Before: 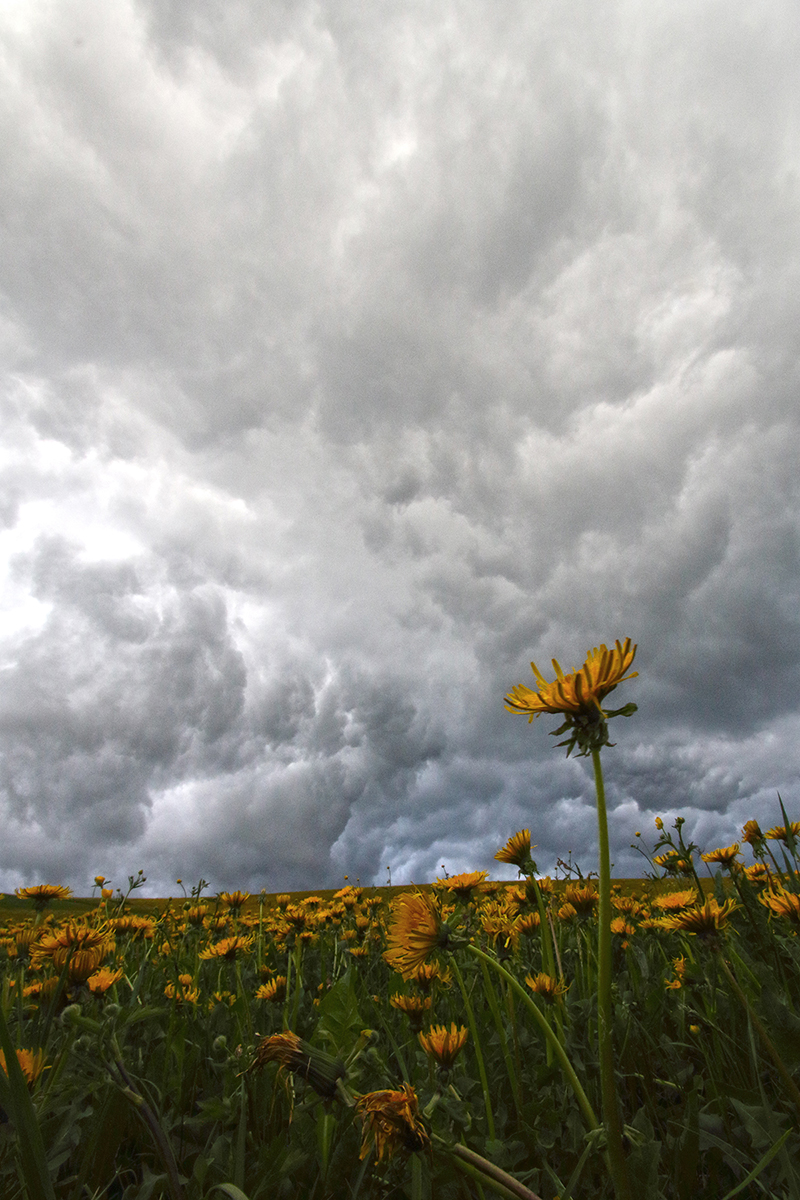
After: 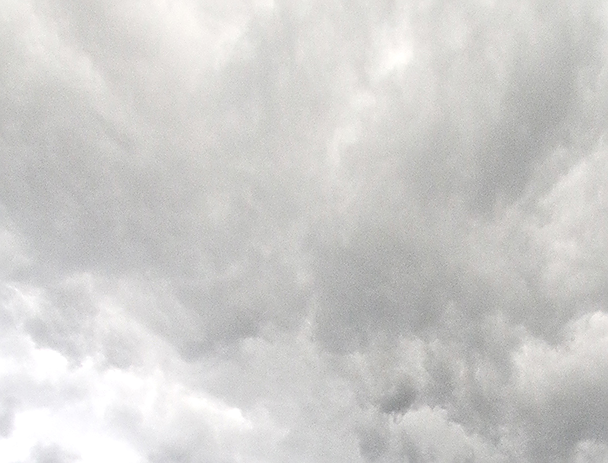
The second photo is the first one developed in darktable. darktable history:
sharpen: radius 1.393, amount 1.255, threshold 0.725
shadows and highlights: shadows -29.57, highlights 30.06
crop: left 0.519%, top 7.65%, right 23.399%, bottom 53.743%
